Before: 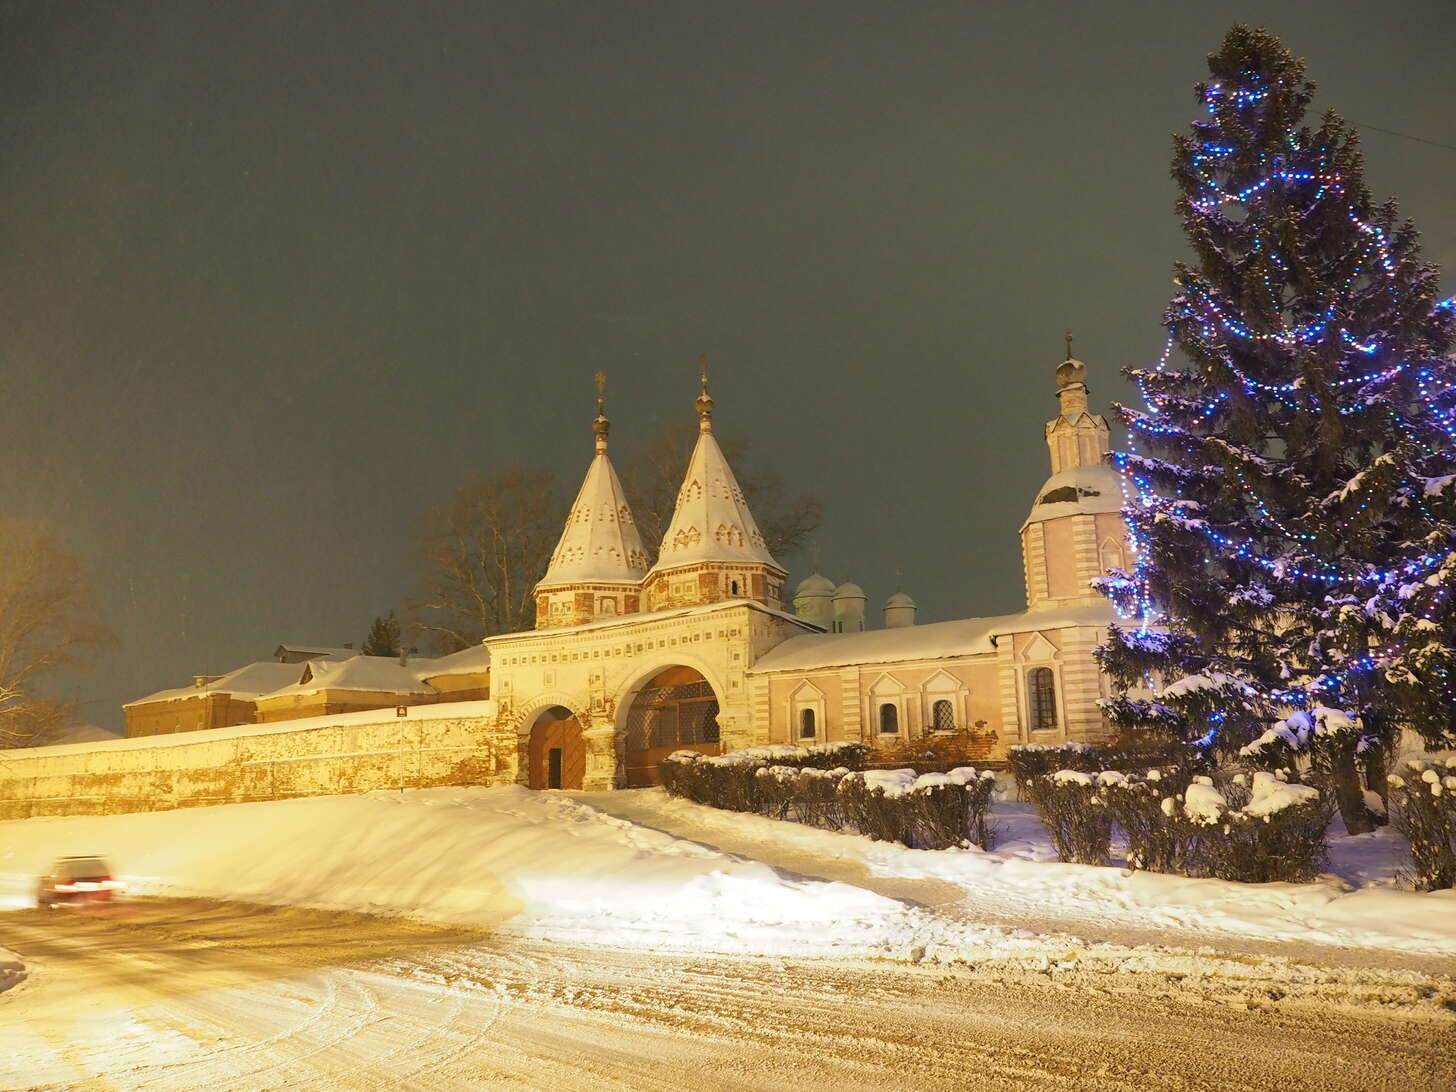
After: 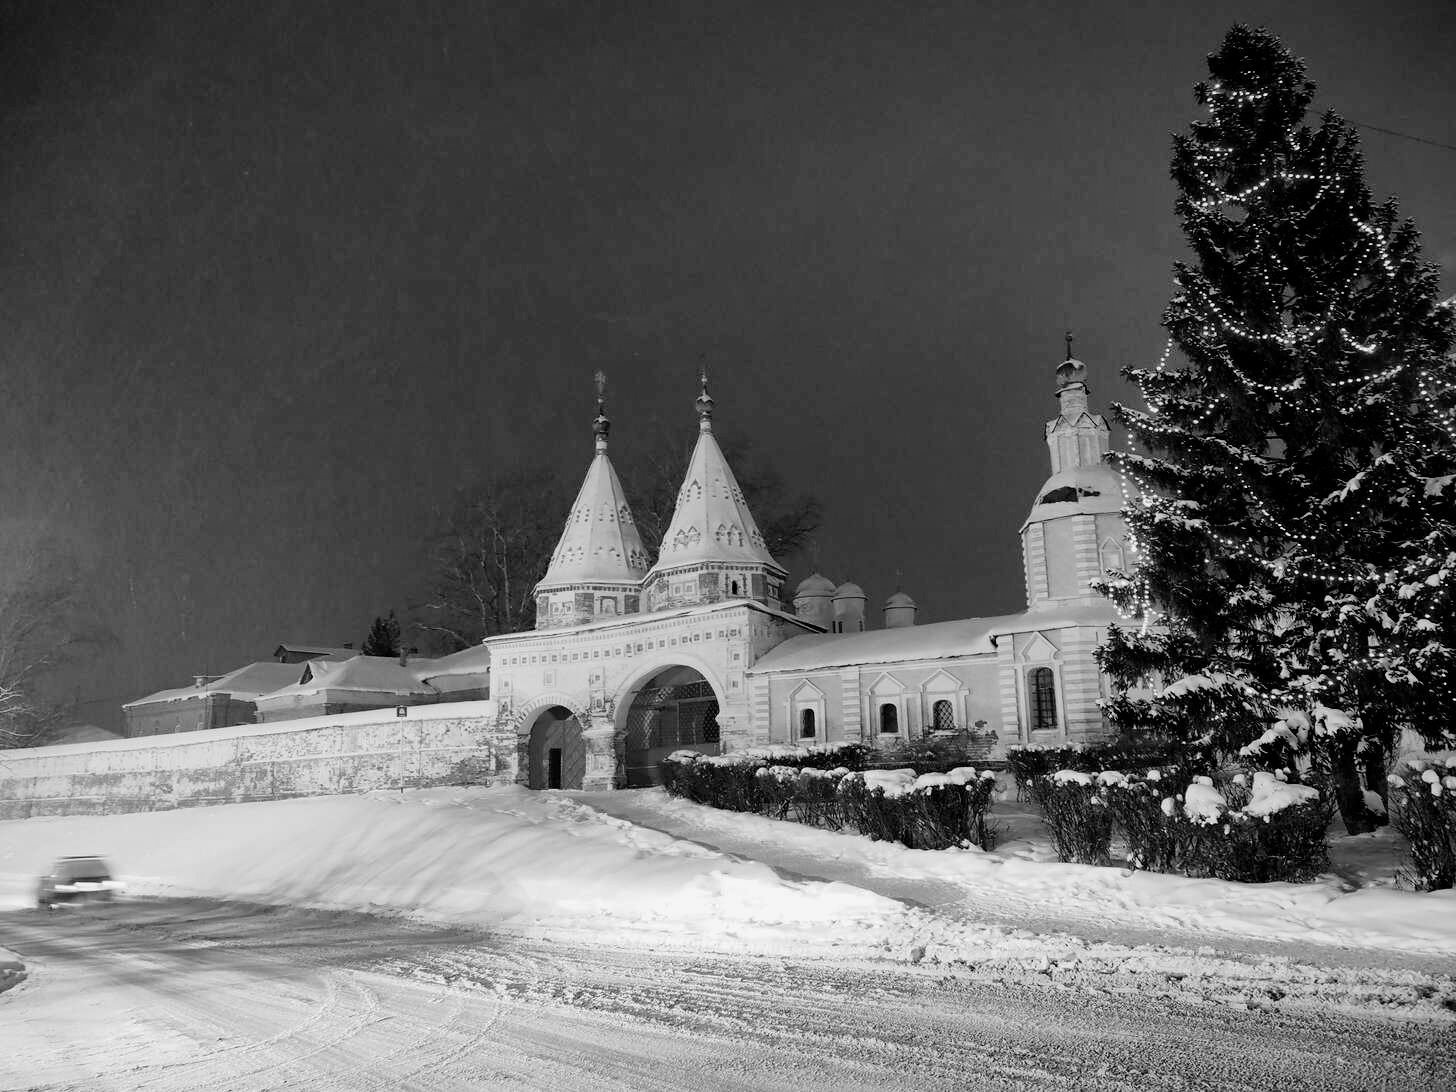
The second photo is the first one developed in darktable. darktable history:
tone equalizer: -8 EV -0.417 EV, -7 EV -0.389 EV, -6 EV -0.333 EV, -5 EV -0.222 EV, -3 EV 0.222 EV, -2 EV 0.333 EV, -1 EV 0.389 EV, +0 EV 0.417 EV, edges refinement/feathering 500, mask exposure compensation -1.57 EV, preserve details no
contrast brightness saturation: contrast -0.03, brightness -0.59, saturation -1
shadows and highlights: on, module defaults
rgb levels: preserve colors sum RGB, levels [[0.038, 0.433, 0.934], [0, 0.5, 1], [0, 0.5, 1]]
base curve: curves: ch0 [(0, 0) (0.036, 0.025) (0.121, 0.166) (0.206, 0.329) (0.605, 0.79) (1, 1)], preserve colors none
